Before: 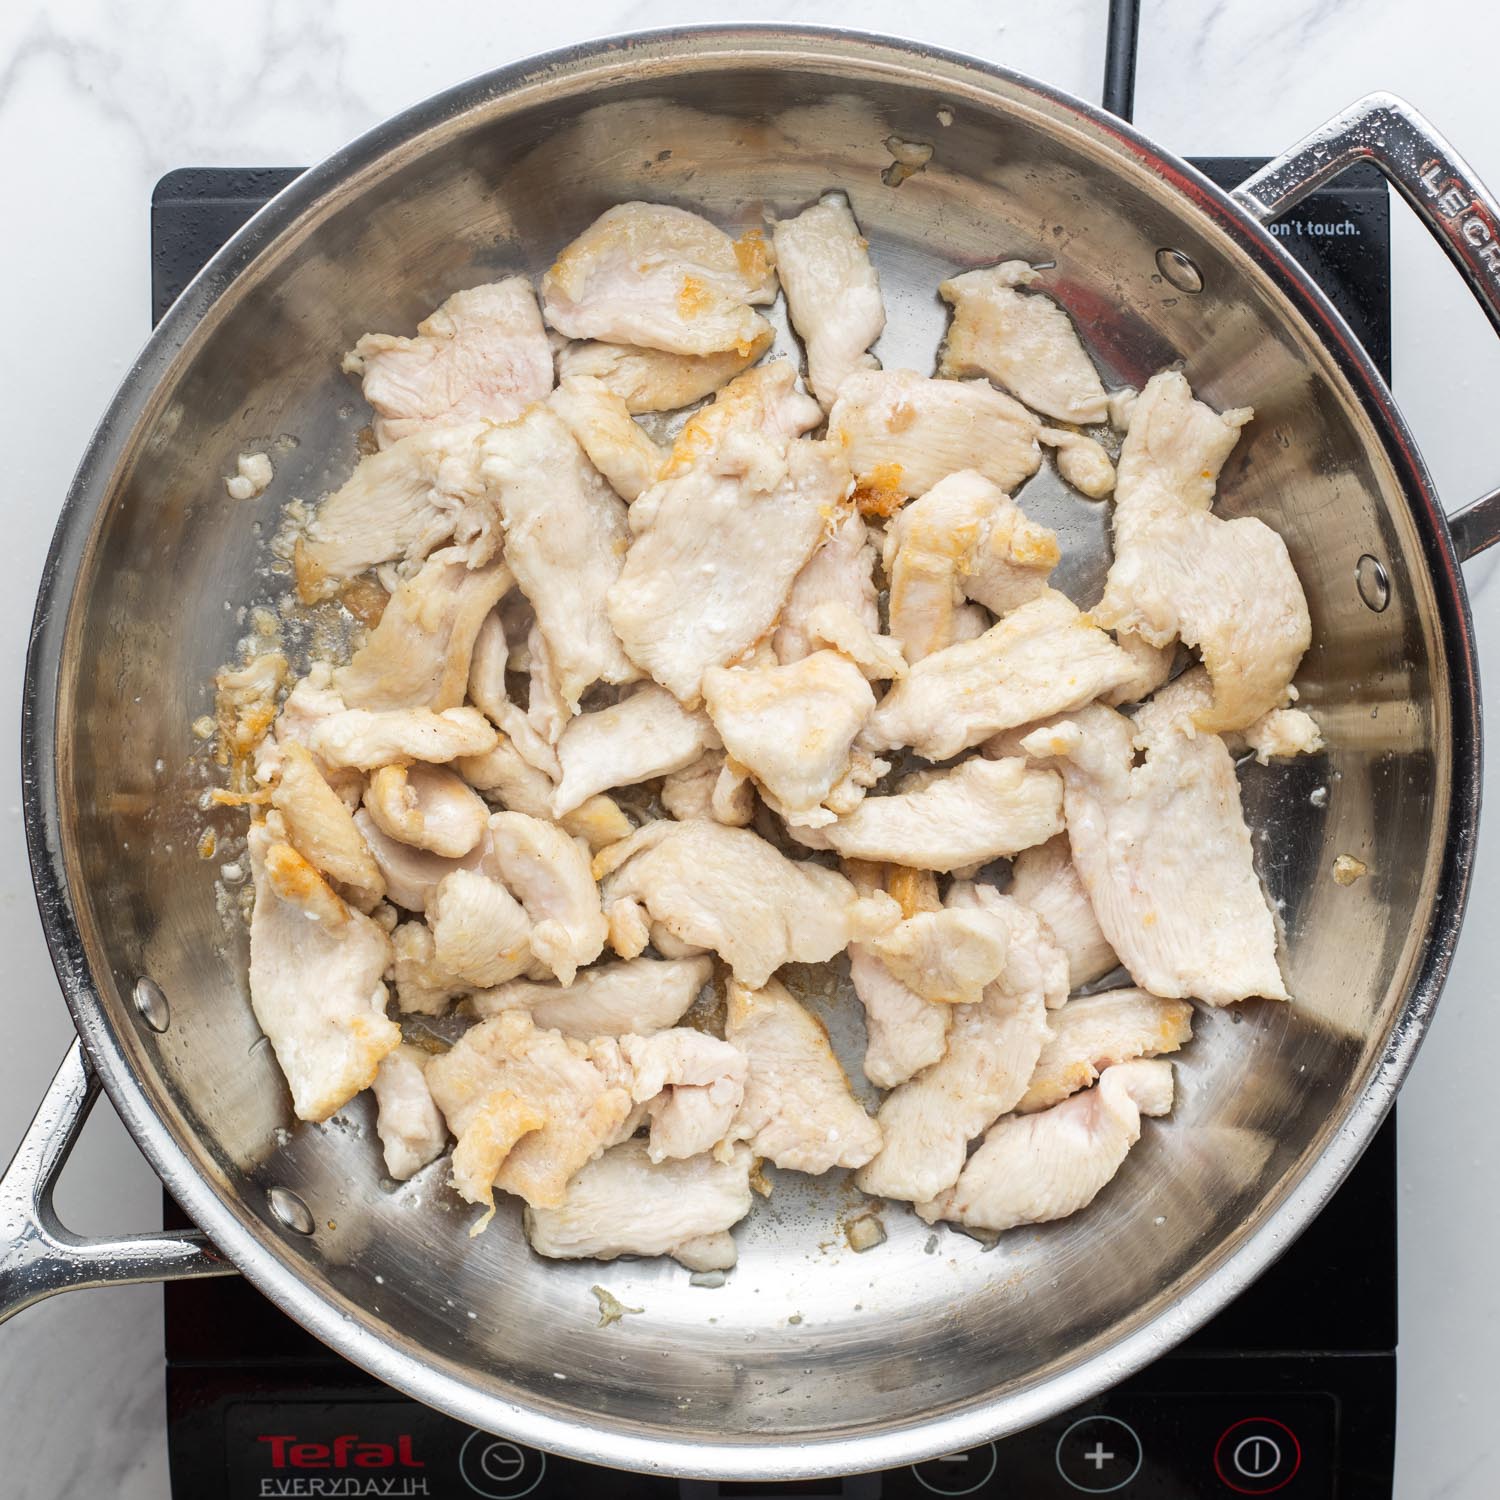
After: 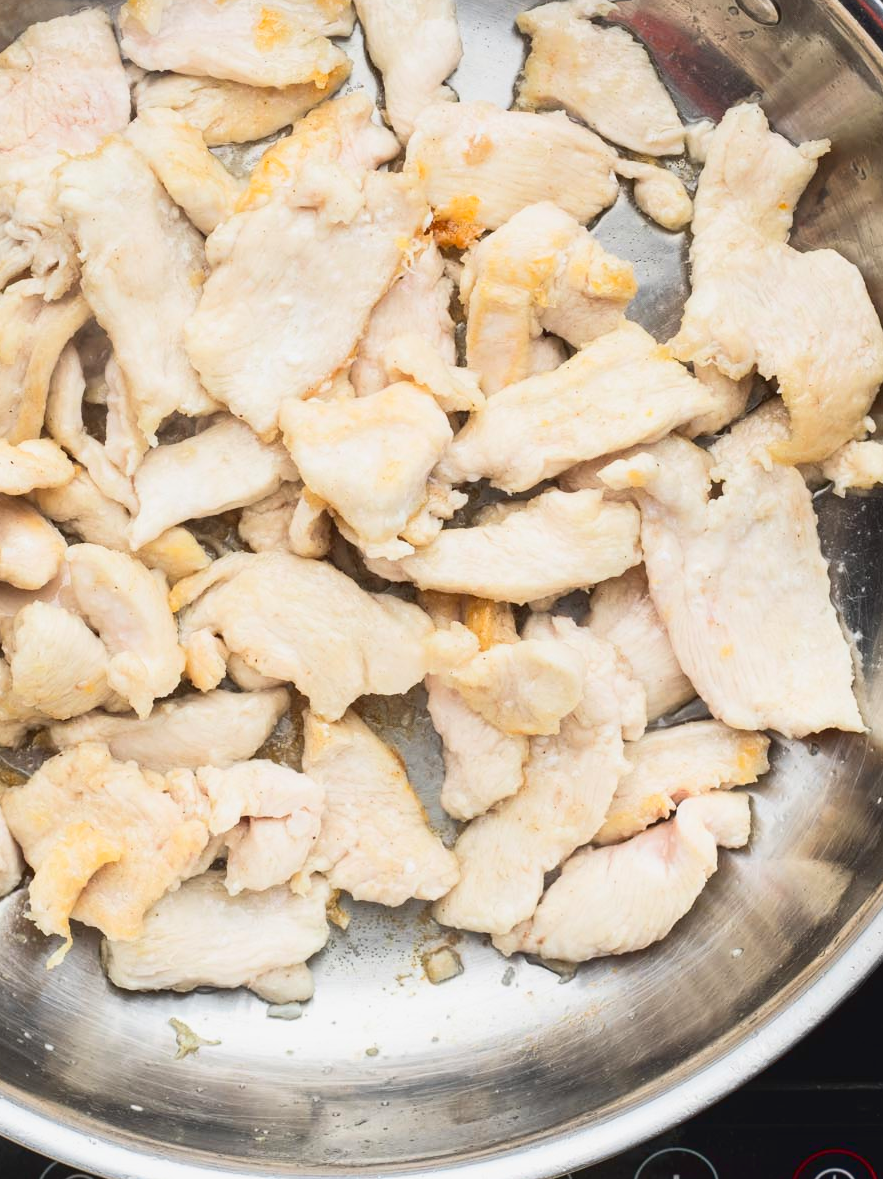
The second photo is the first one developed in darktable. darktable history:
tone curve: curves: ch0 [(0, 0.038) (0.193, 0.212) (0.461, 0.502) (0.634, 0.709) (0.852, 0.89) (1, 0.967)]; ch1 [(0, 0) (0.35, 0.356) (0.45, 0.453) (0.504, 0.503) (0.532, 0.524) (0.558, 0.555) (0.735, 0.762) (1, 1)]; ch2 [(0, 0) (0.281, 0.266) (0.456, 0.469) (0.5, 0.5) (0.533, 0.545) (0.606, 0.598) (0.646, 0.654) (1, 1)], color space Lab, linked channels, preserve colors none
crop and rotate: left 28.322%, top 17.909%, right 12.804%, bottom 3.447%
